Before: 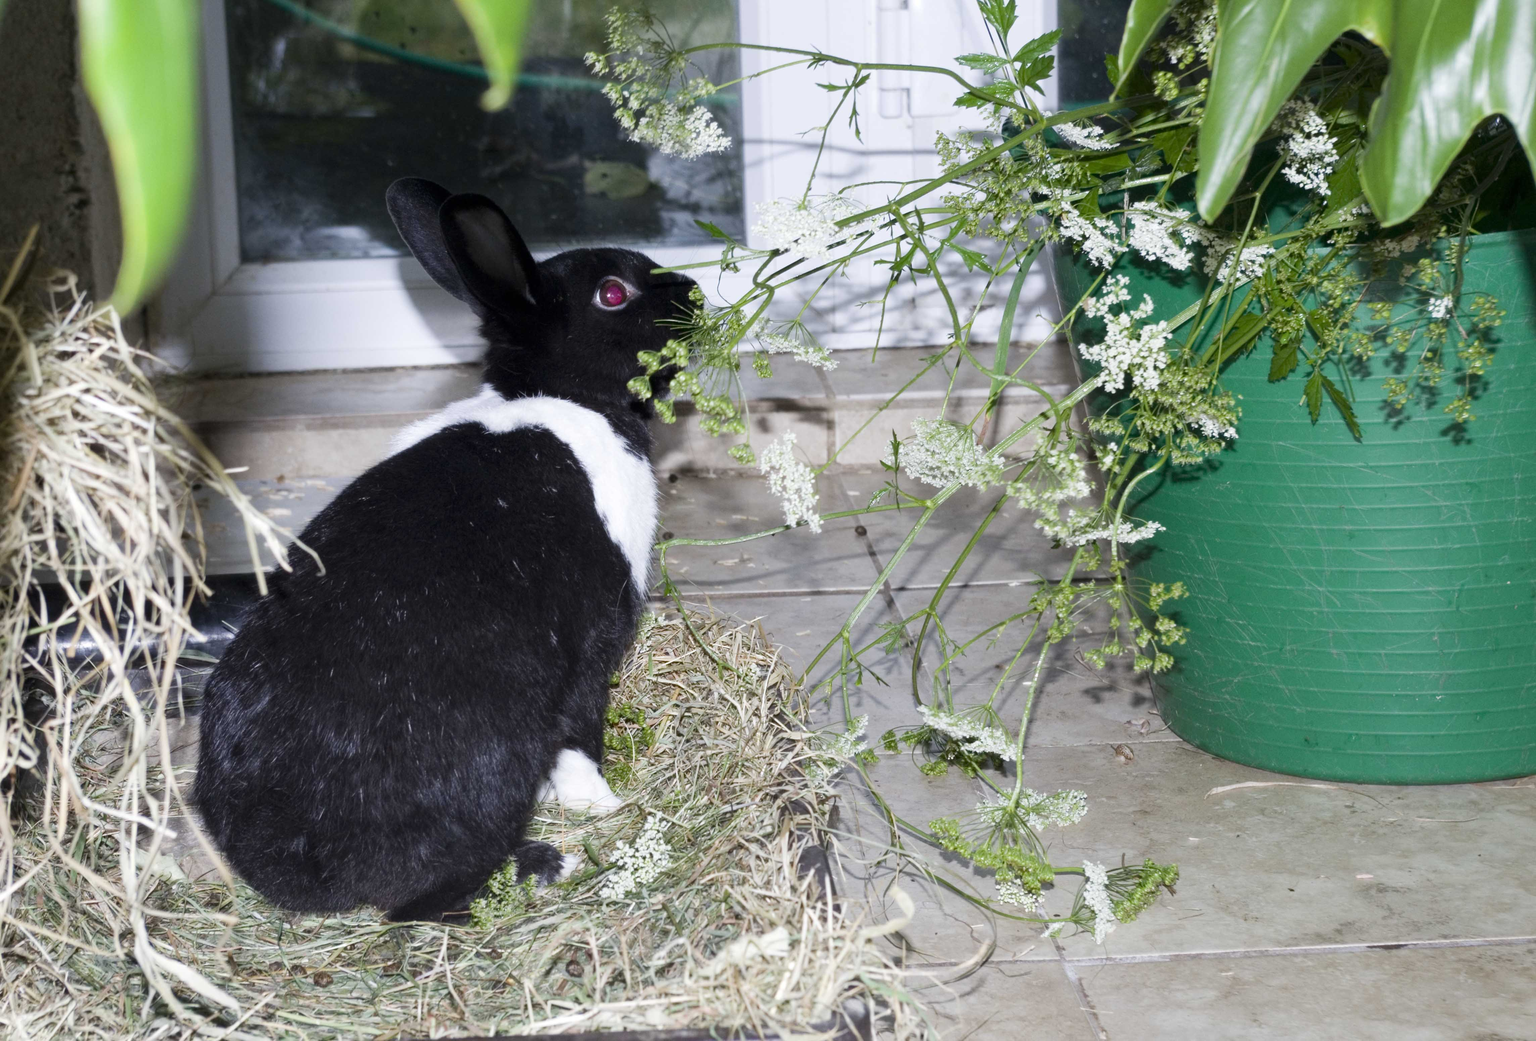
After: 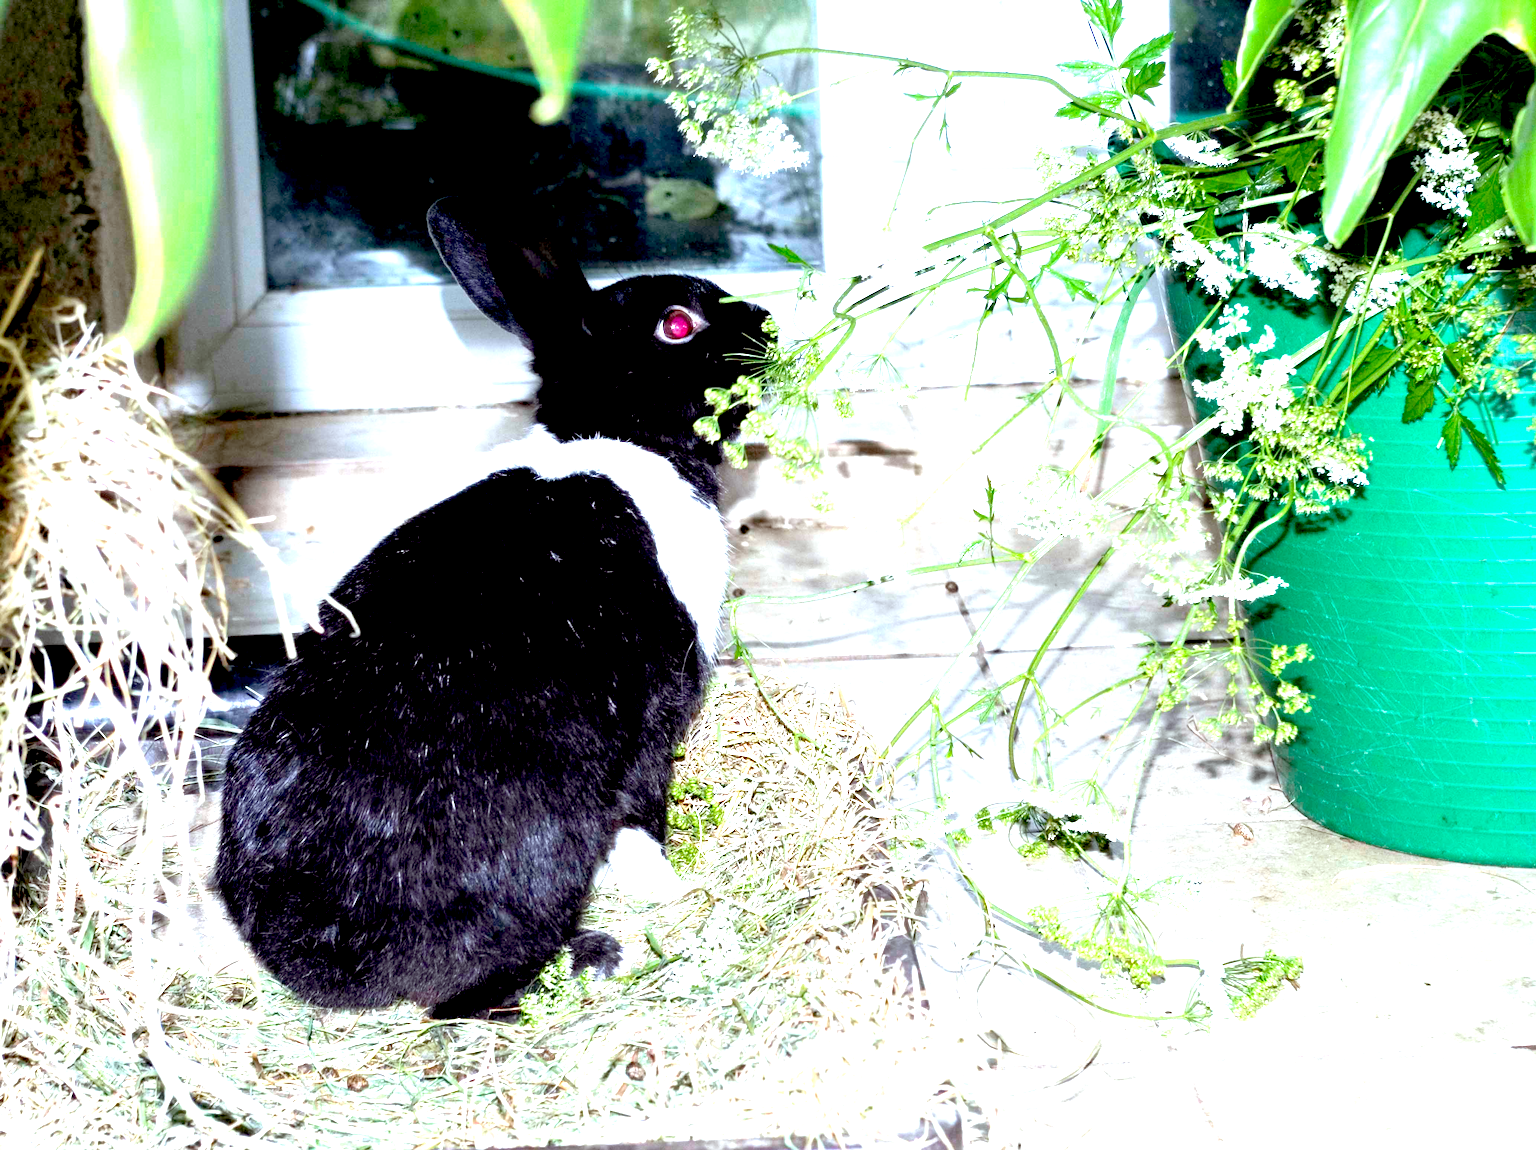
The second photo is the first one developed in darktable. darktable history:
exposure: black level correction 0.016, exposure 1.774 EV, compensate highlight preservation false
color correction: highlights a* -4.98, highlights b* -3.76, shadows a* 3.83, shadows b* 4.08
crop: right 9.509%, bottom 0.031%
